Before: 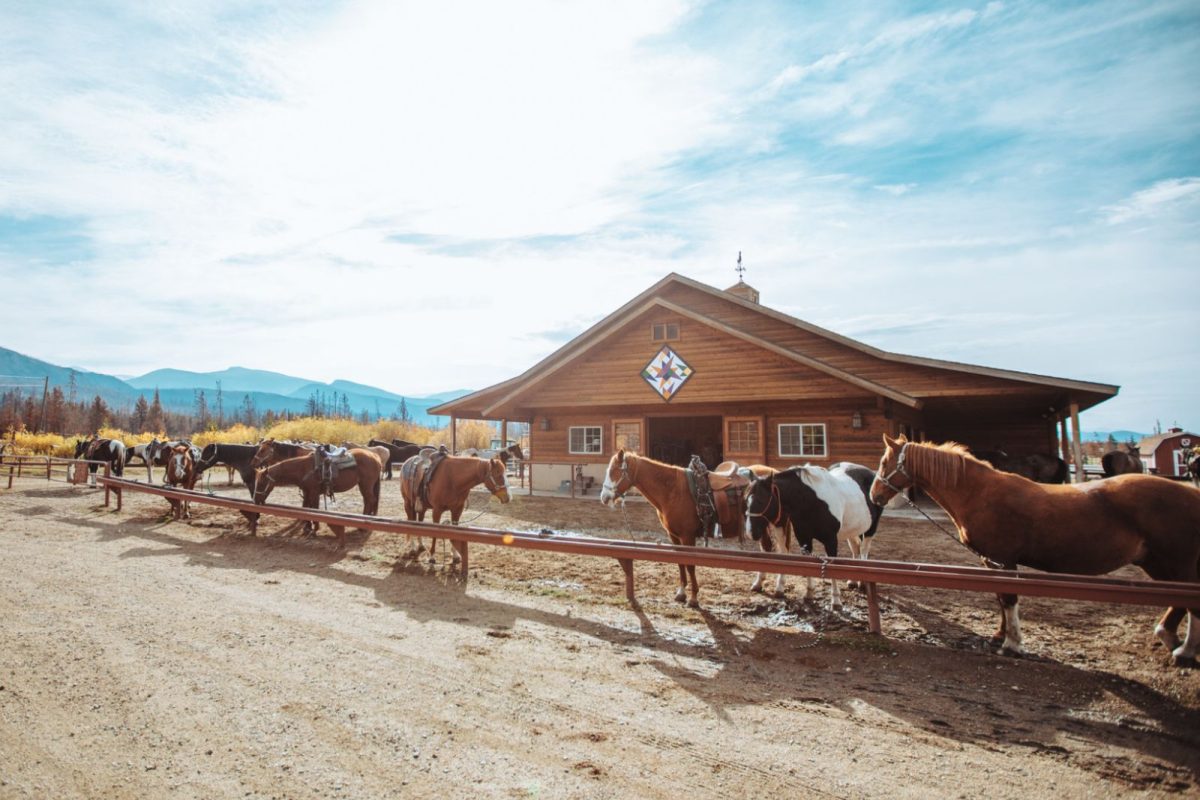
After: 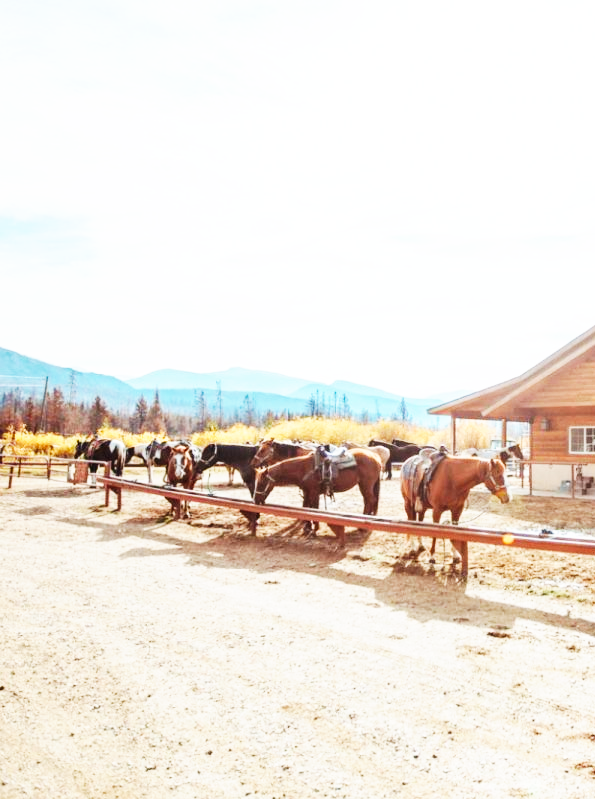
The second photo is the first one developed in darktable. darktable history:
base curve: curves: ch0 [(0, 0) (0.007, 0.004) (0.027, 0.03) (0.046, 0.07) (0.207, 0.54) (0.442, 0.872) (0.673, 0.972) (1, 1)], preserve colors none
crop and rotate: left 0.026%, top 0%, right 50.316%
